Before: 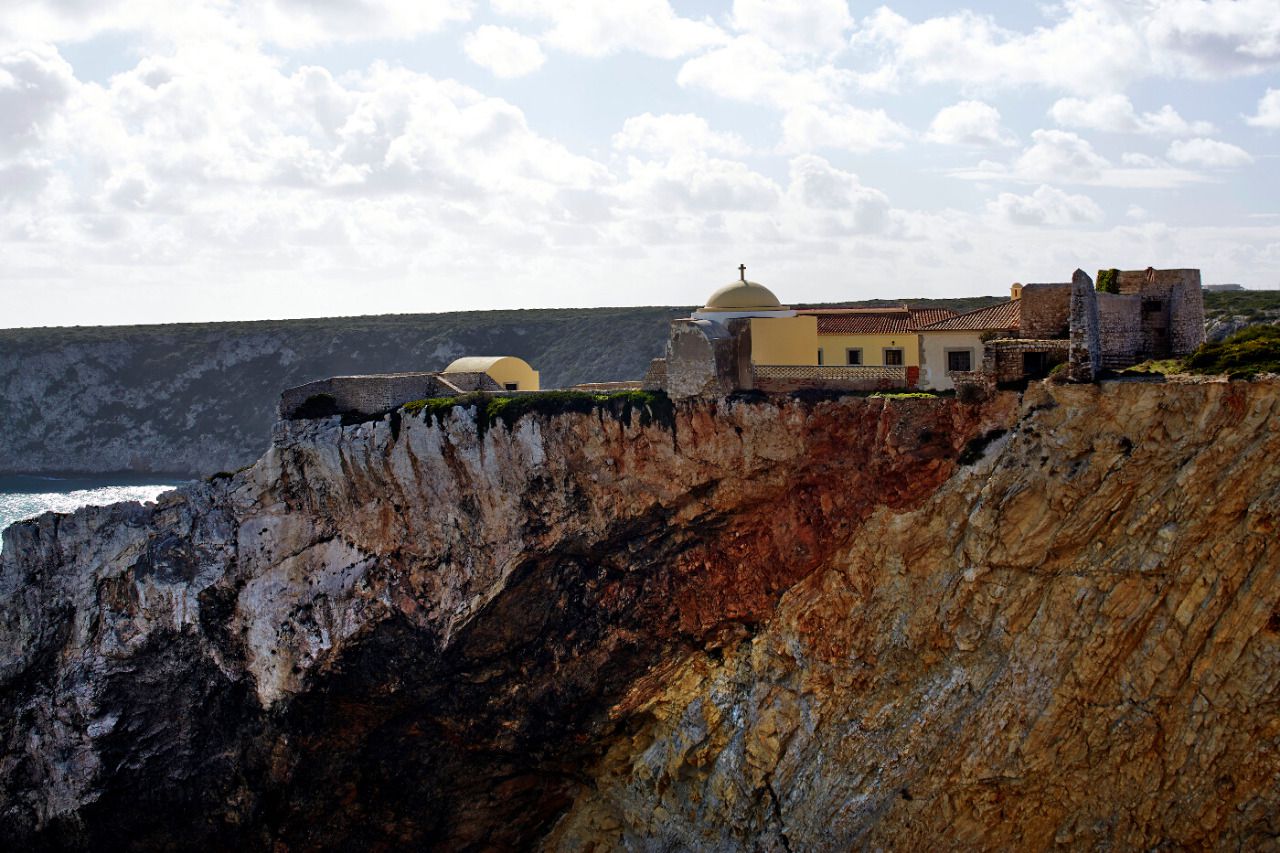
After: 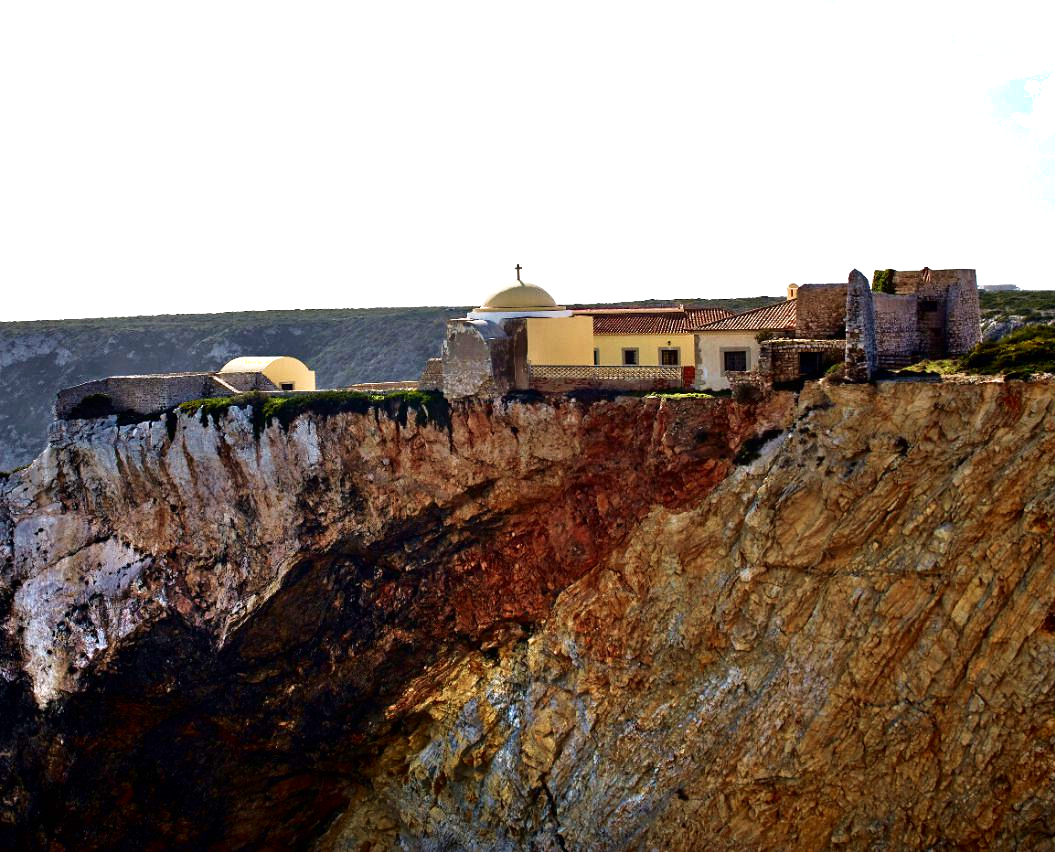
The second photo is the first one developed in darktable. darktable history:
exposure: black level correction 0, exposure 0.9 EV, compensate highlight preservation false
velvia: on, module defaults
crop: left 17.569%, bottom 0.036%
shadows and highlights: shadows -61.26, white point adjustment -5.05, highlights 60.26, shadows color adjustment 99.17%, highlights color adjustment 0.588%
